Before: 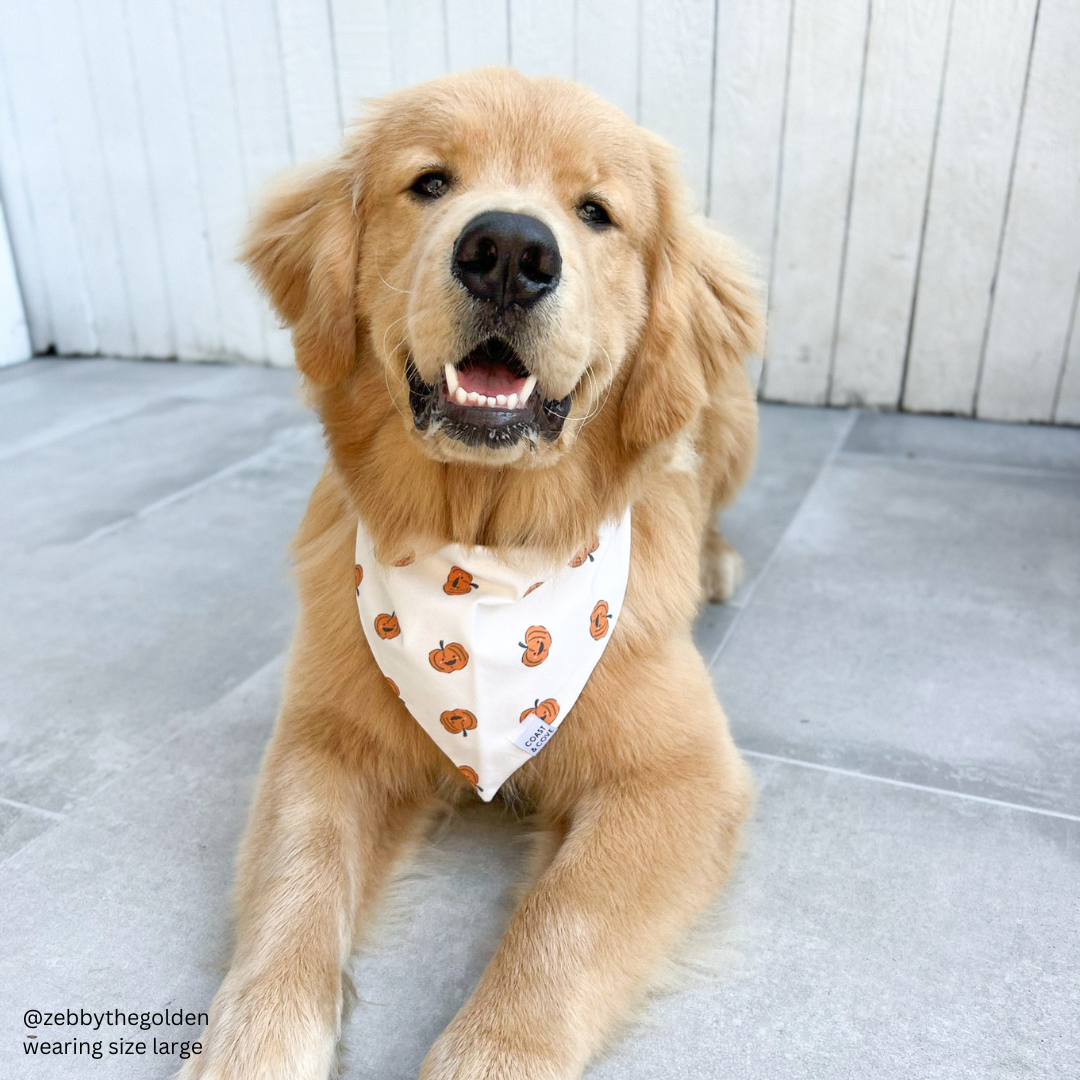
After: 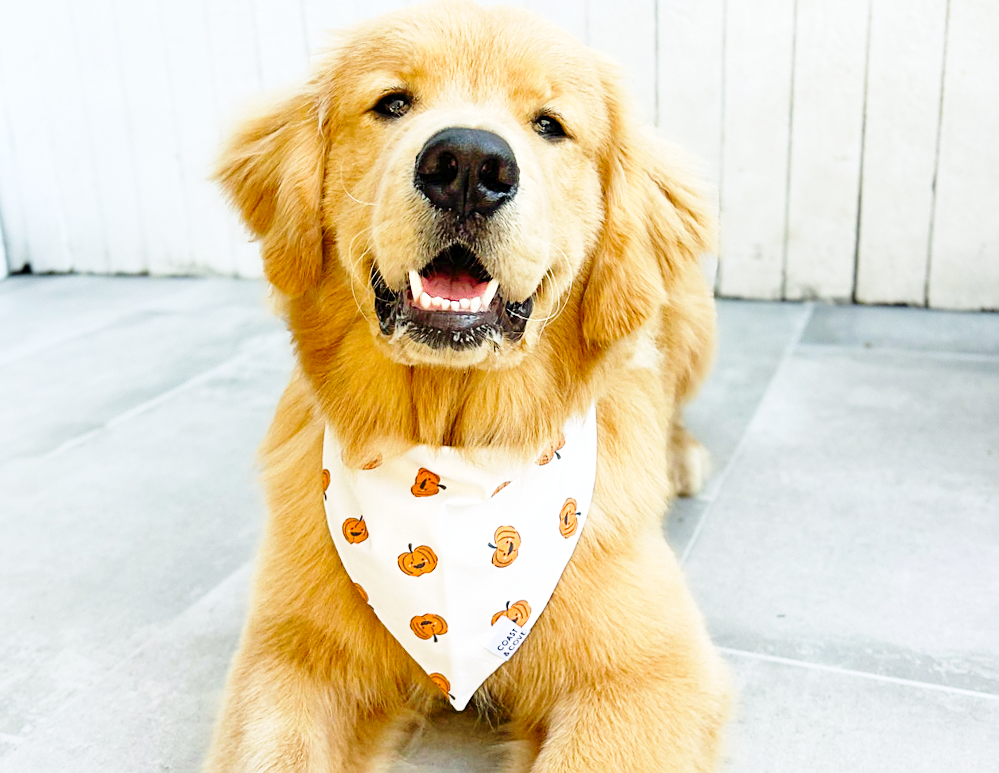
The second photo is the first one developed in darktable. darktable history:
sharpen: on, module defaults
crop: top 3.857%, bottom 21.132%
rotate and perspective: rotation -1.68°, lens shift (vertical) -0.146, crop left 0.049, crop right 0.912, crop top 0.032, crop bottom 0.96
rgb curve: curves: ch2 [(0, 0) (0.567, 0.512) (1, 1)], mode RGB, independent channels
base curve: curves: ch0 [(0, 0) (0.028, 0.03) (0.121, 0.232) (0.46, 0.748) (0.859, 0.968) (1, 1)], preserve colors none
color balance rgb: perceptual saturation grading › global saturation 20%, global vibrance 10%
